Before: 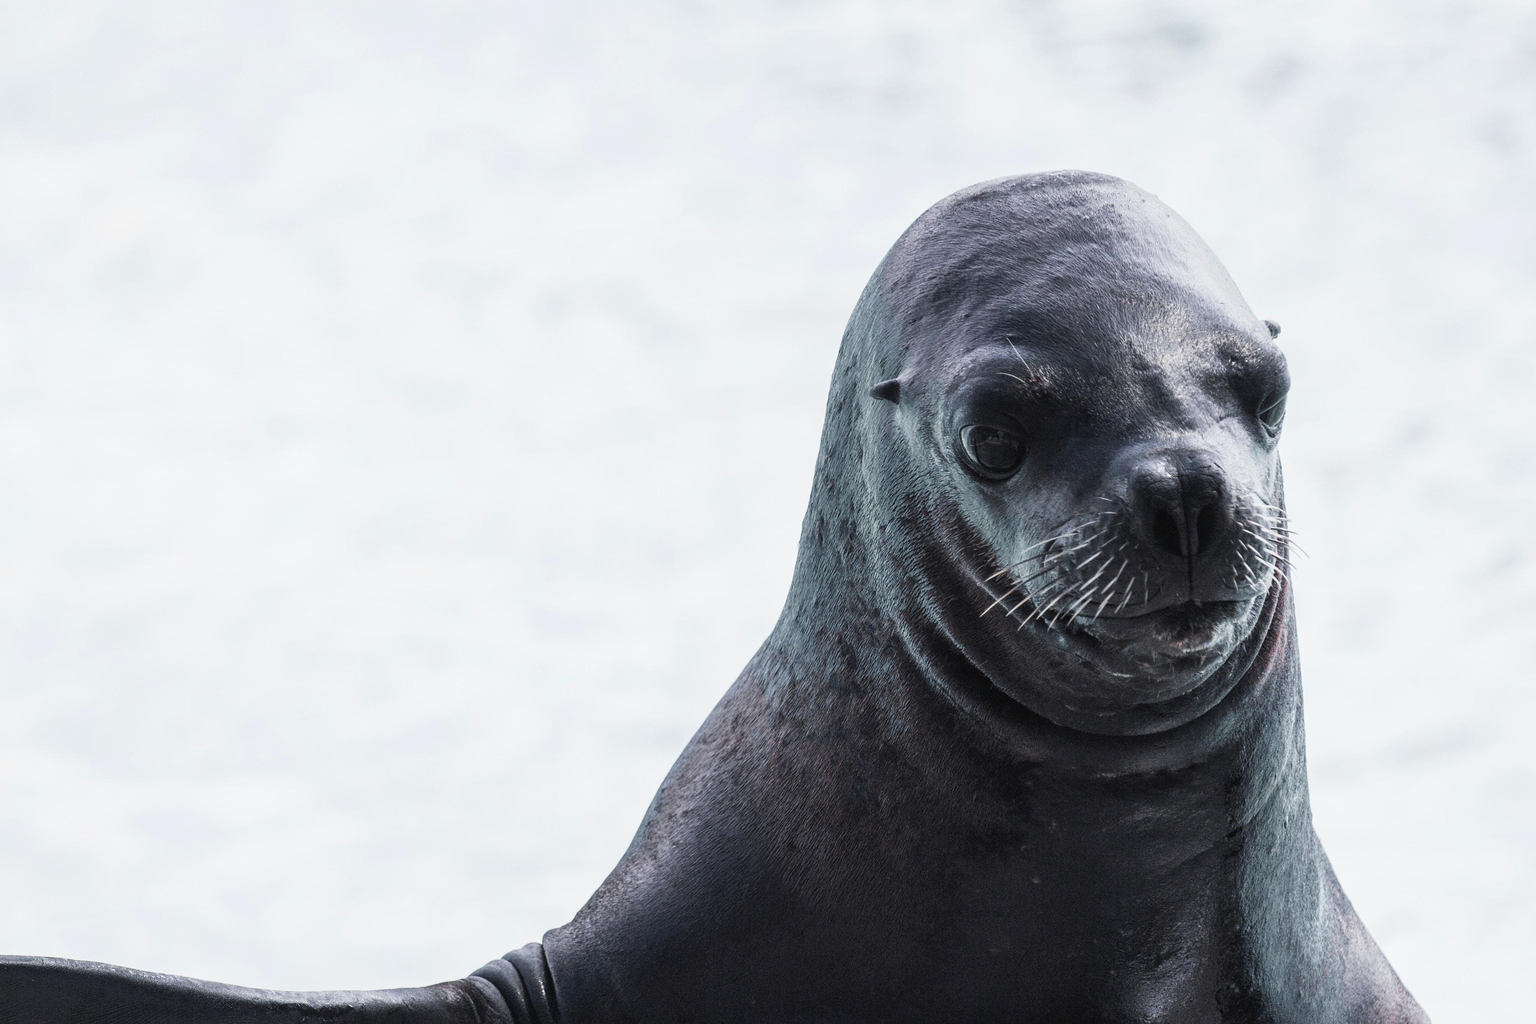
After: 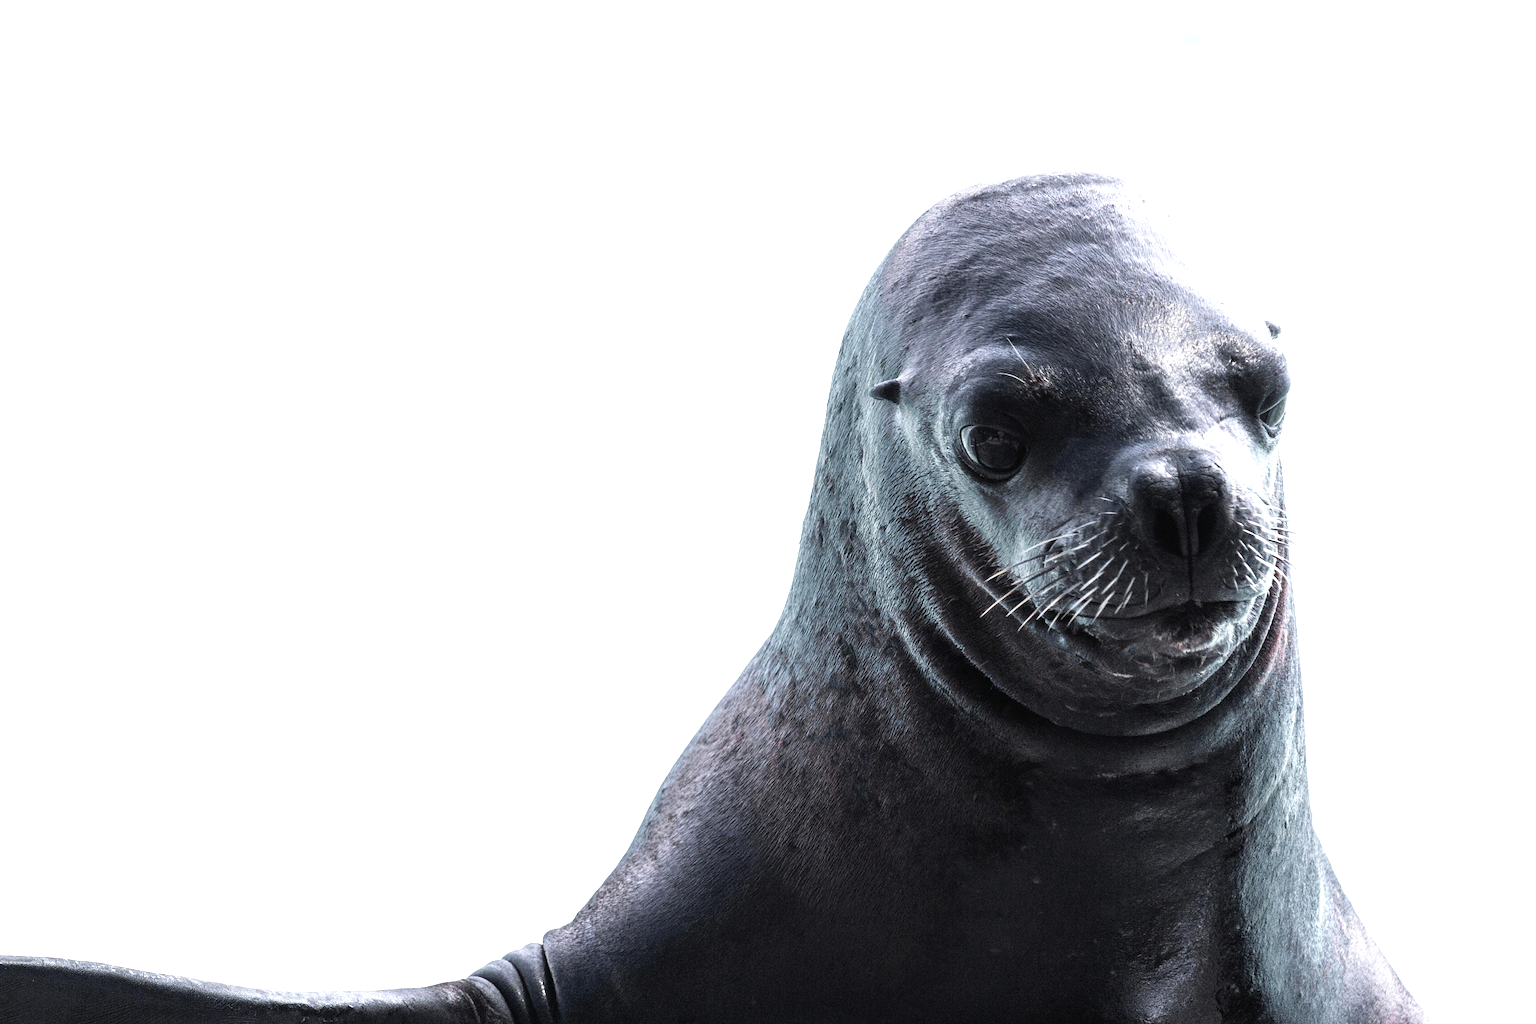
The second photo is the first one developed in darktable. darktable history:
tone equalizer: -8 EV -0.776 EV, -7 EV -0.667 EV, -6 EV -0.582 EV, -5 EV -0.382 EV, -3 EV 0.378 EV, -2 EV 0.6 EV, -1 EV 0.683 EV, +0 EV 0.729 EV
